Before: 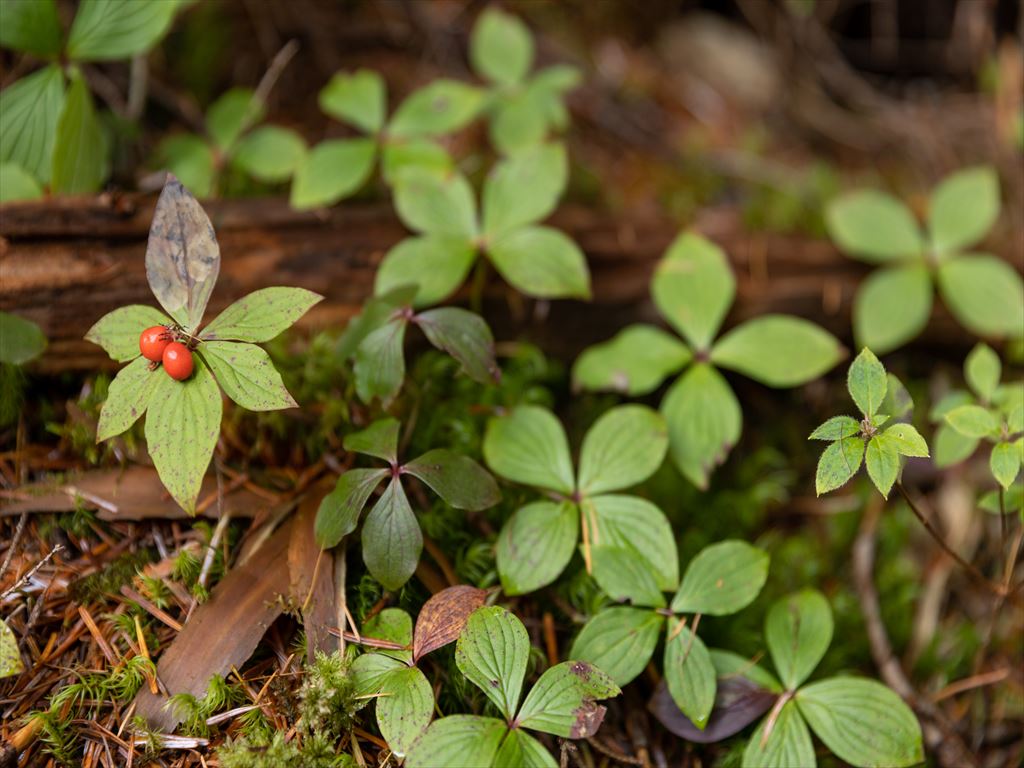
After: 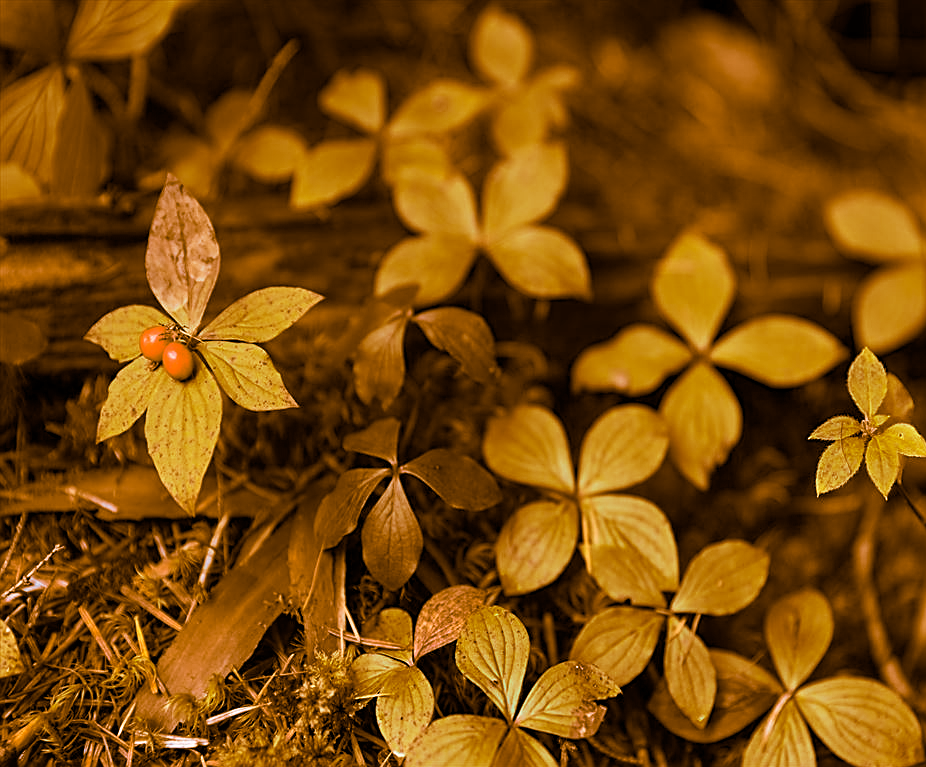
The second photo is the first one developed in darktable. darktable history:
sharpen: on, module defaults
split-toning: shadows › hue 26°, shadows › saturation 0.92, highlights › hue 40°, highlights › saturation 0.92, balance -63, compress 0%
crop: right 9.509%, bottom 0.031%
contrast brightness saturation: contrast 0.09, saturation 0.28
